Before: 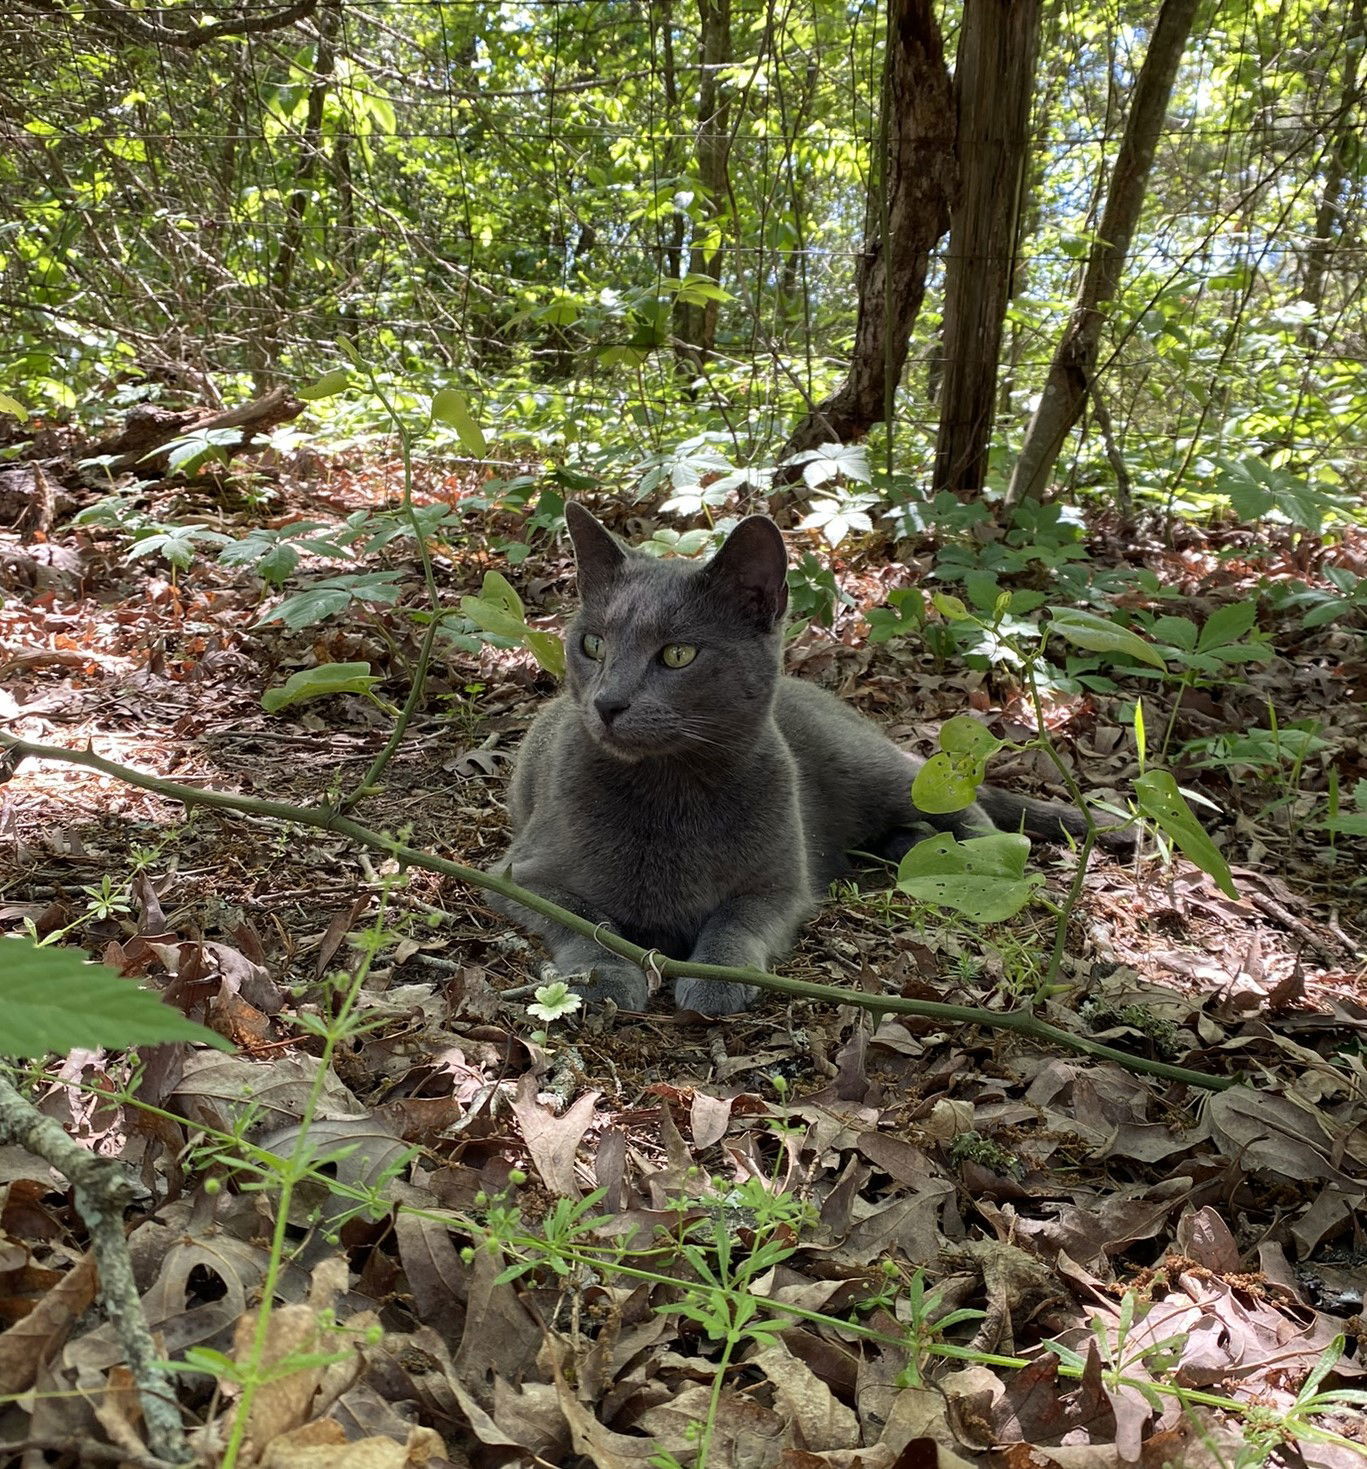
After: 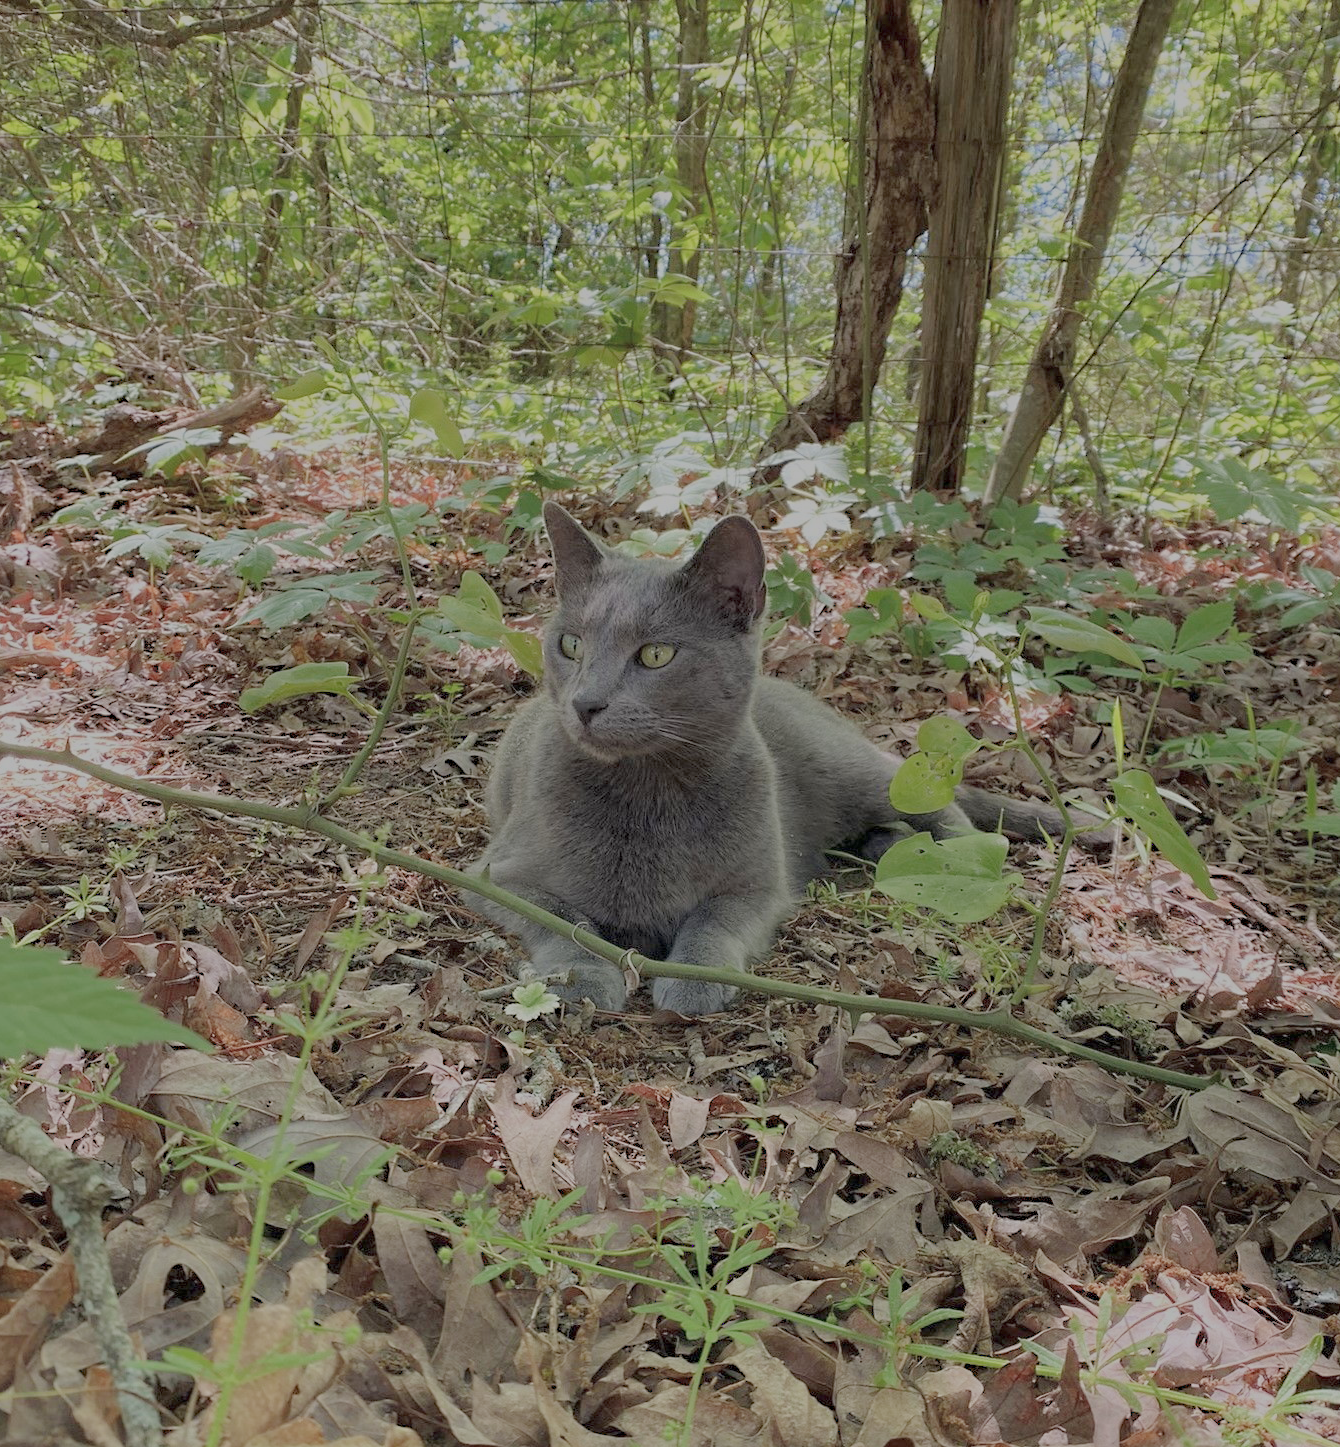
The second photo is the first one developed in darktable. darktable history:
crop: left 1.678%, right 0.267%, bottom 1.451%
exposure: exposure 0.6 EV, compensate exposure bias true, compensate highlight preservation false
sharpen: radius 5.329, amount 0.317, threshold 26.04
filmic rgb: black relative exposure -13.86 EV, white relative exposure 7.98 EV, hardness 3.74, latitude 49.66%, contrast 0.505
